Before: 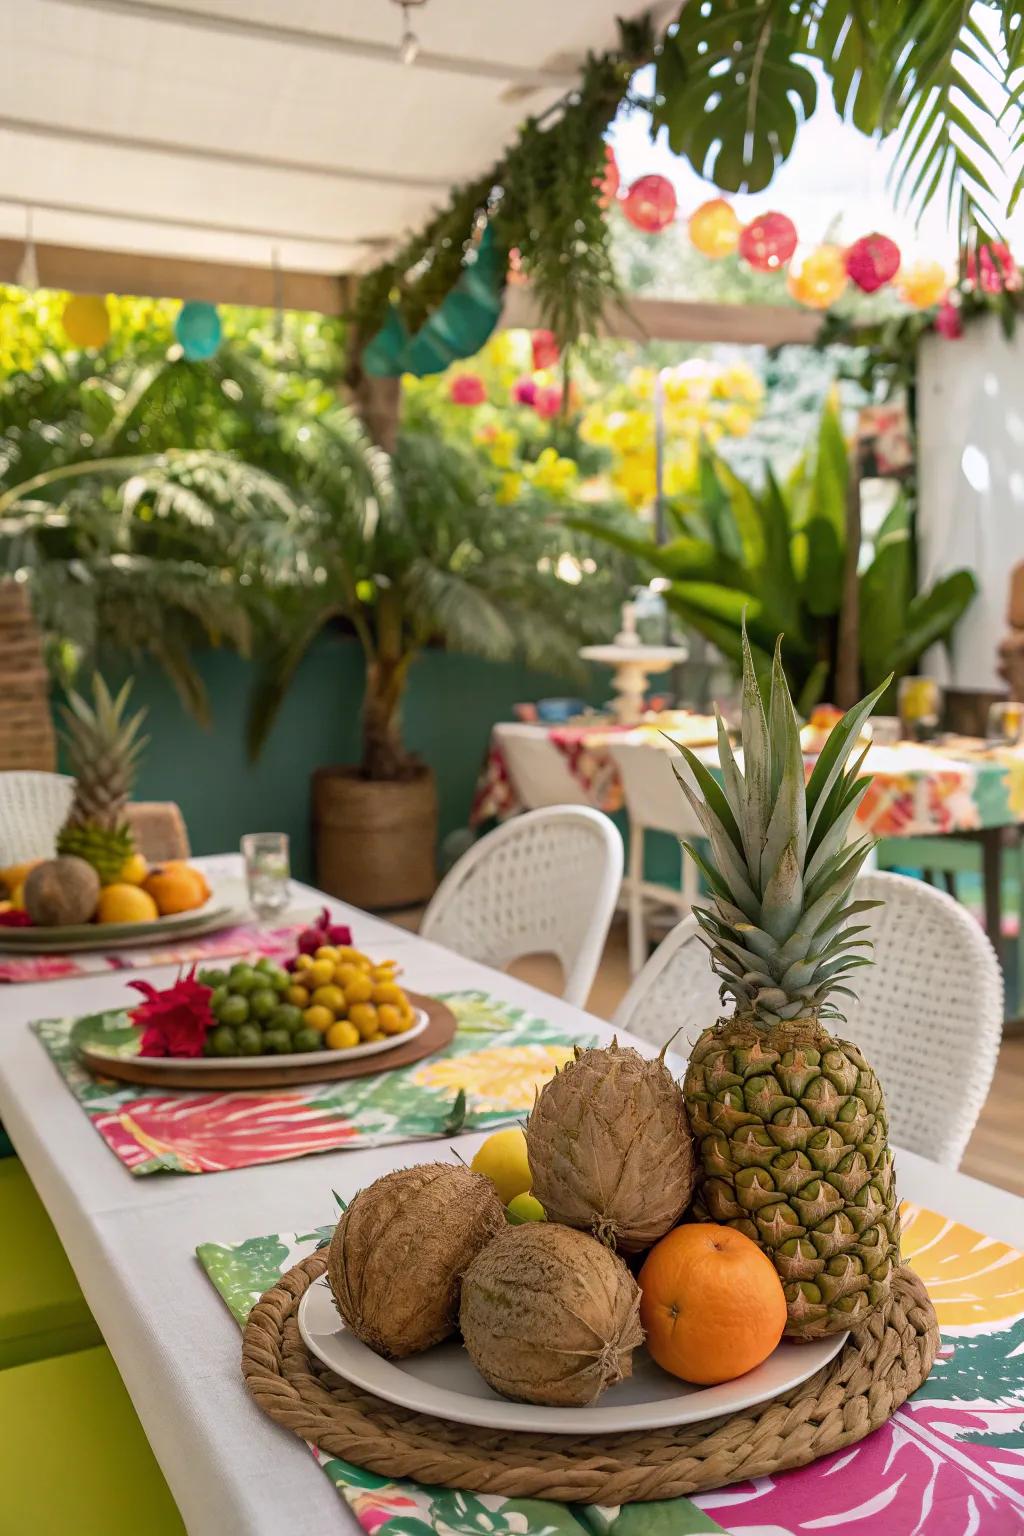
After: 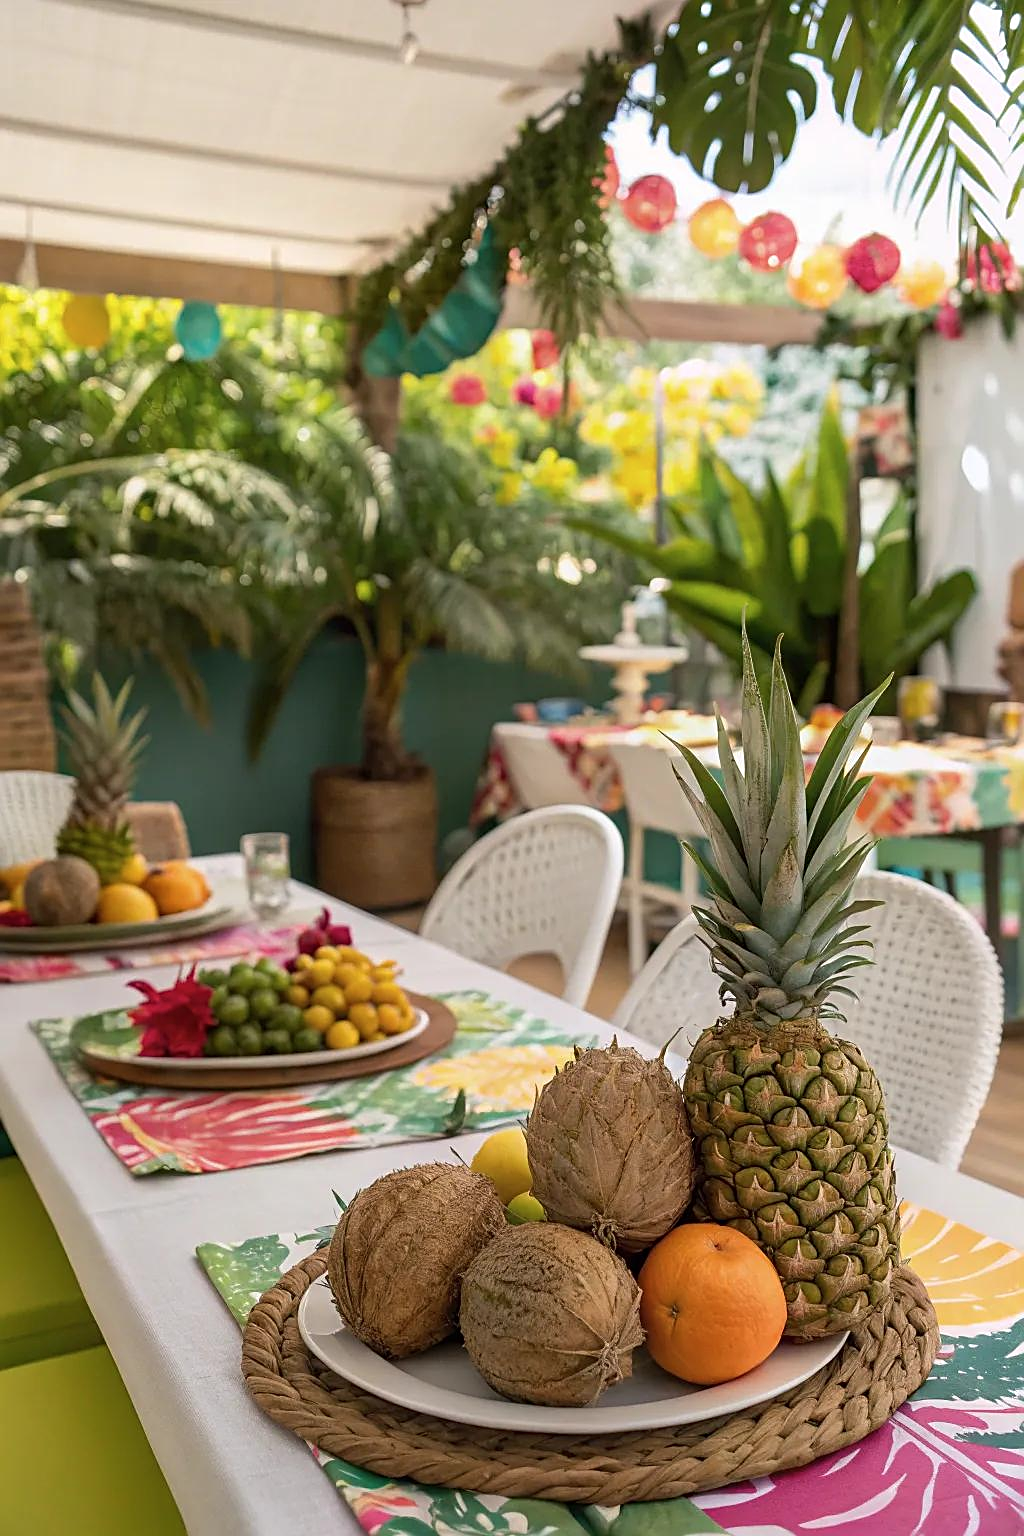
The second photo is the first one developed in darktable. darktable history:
sharpen: on, module defaults
contrast brightness saturation: saturation -0.053
